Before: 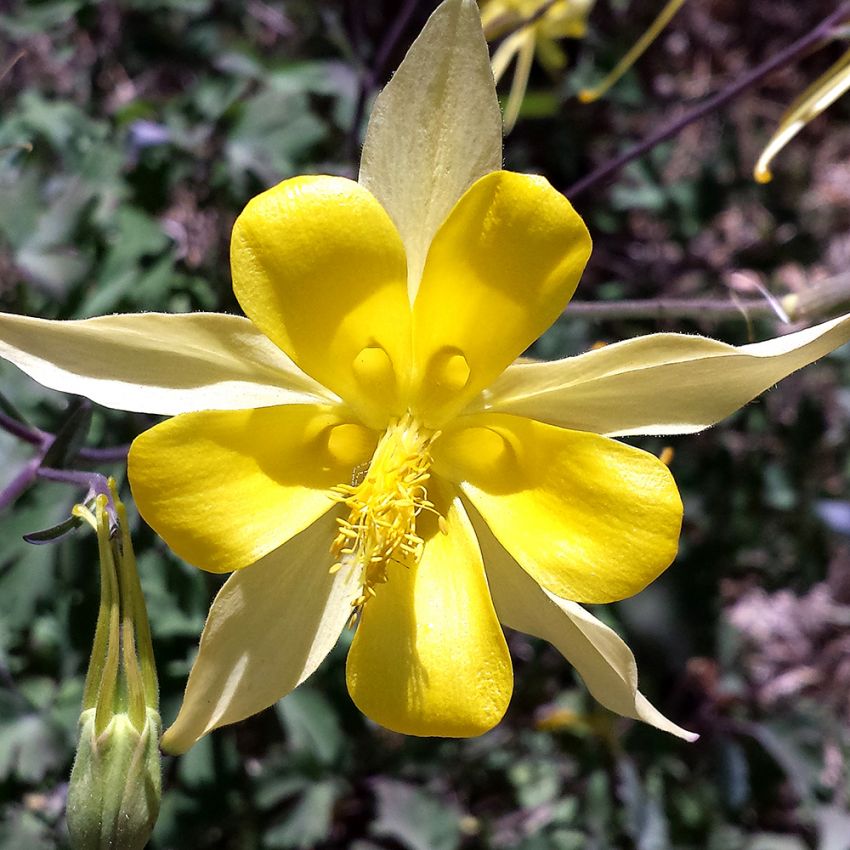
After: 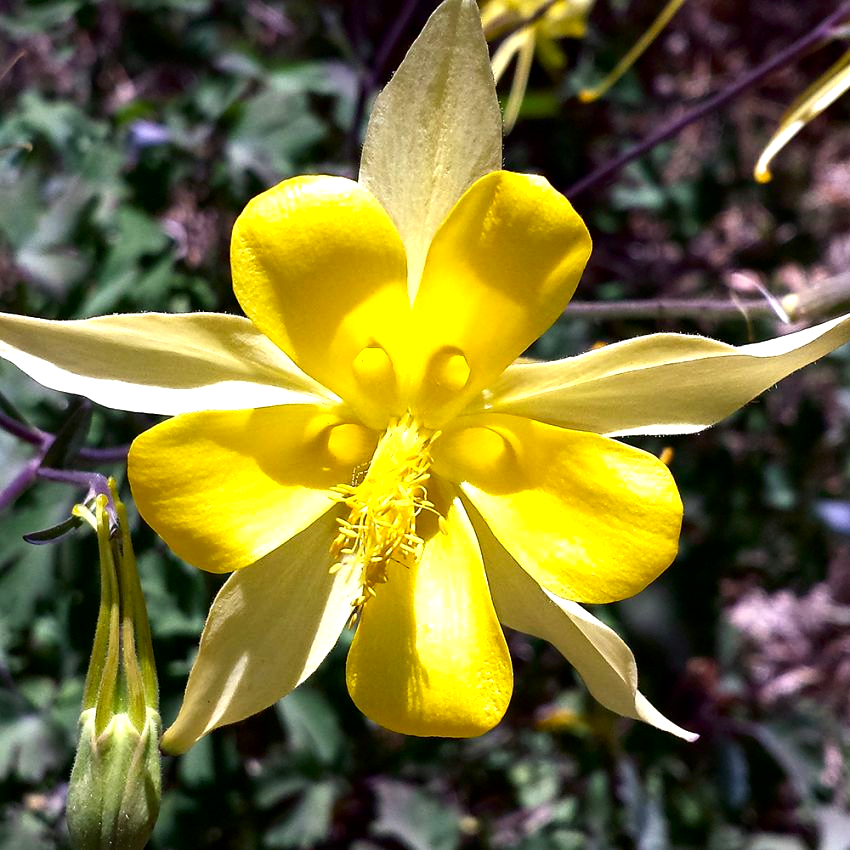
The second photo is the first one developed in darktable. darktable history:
exposure: black level correction 0.001, exposure 0.499 EV, compensate exposure bias true, compensate highlight preservation false
contrast brightness saturation: contrast 0.07, brightness -0.151, saturation 0.114
